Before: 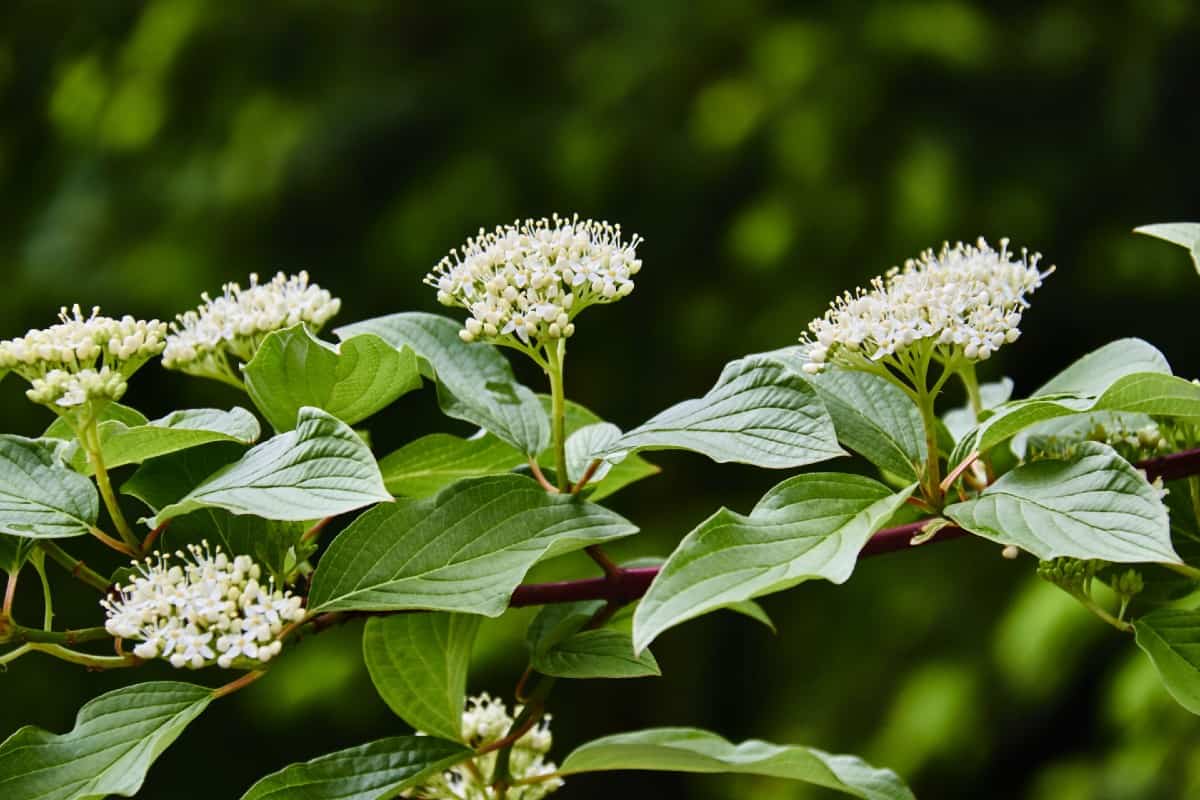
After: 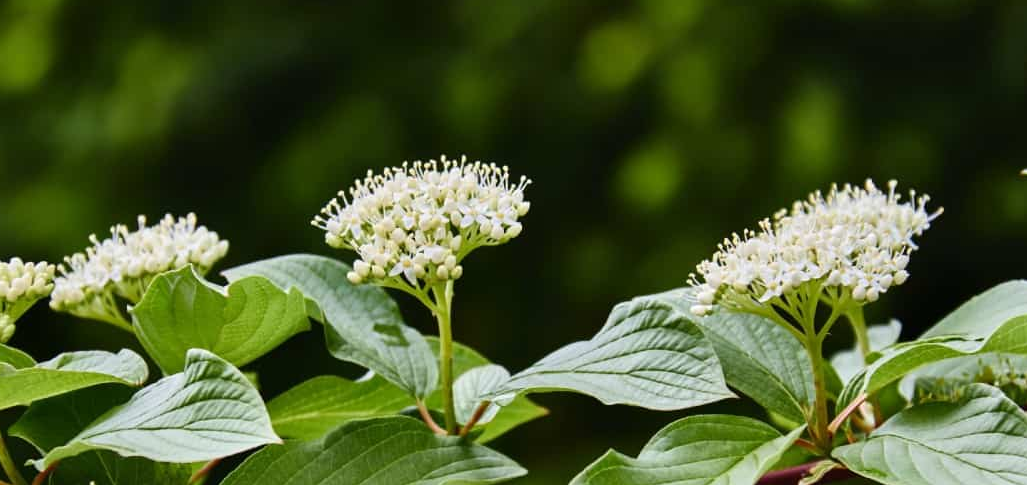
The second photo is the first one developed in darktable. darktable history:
crop and rotate: left 9.406%, top 7.345%, right 4.947%, bottom 31.982%
